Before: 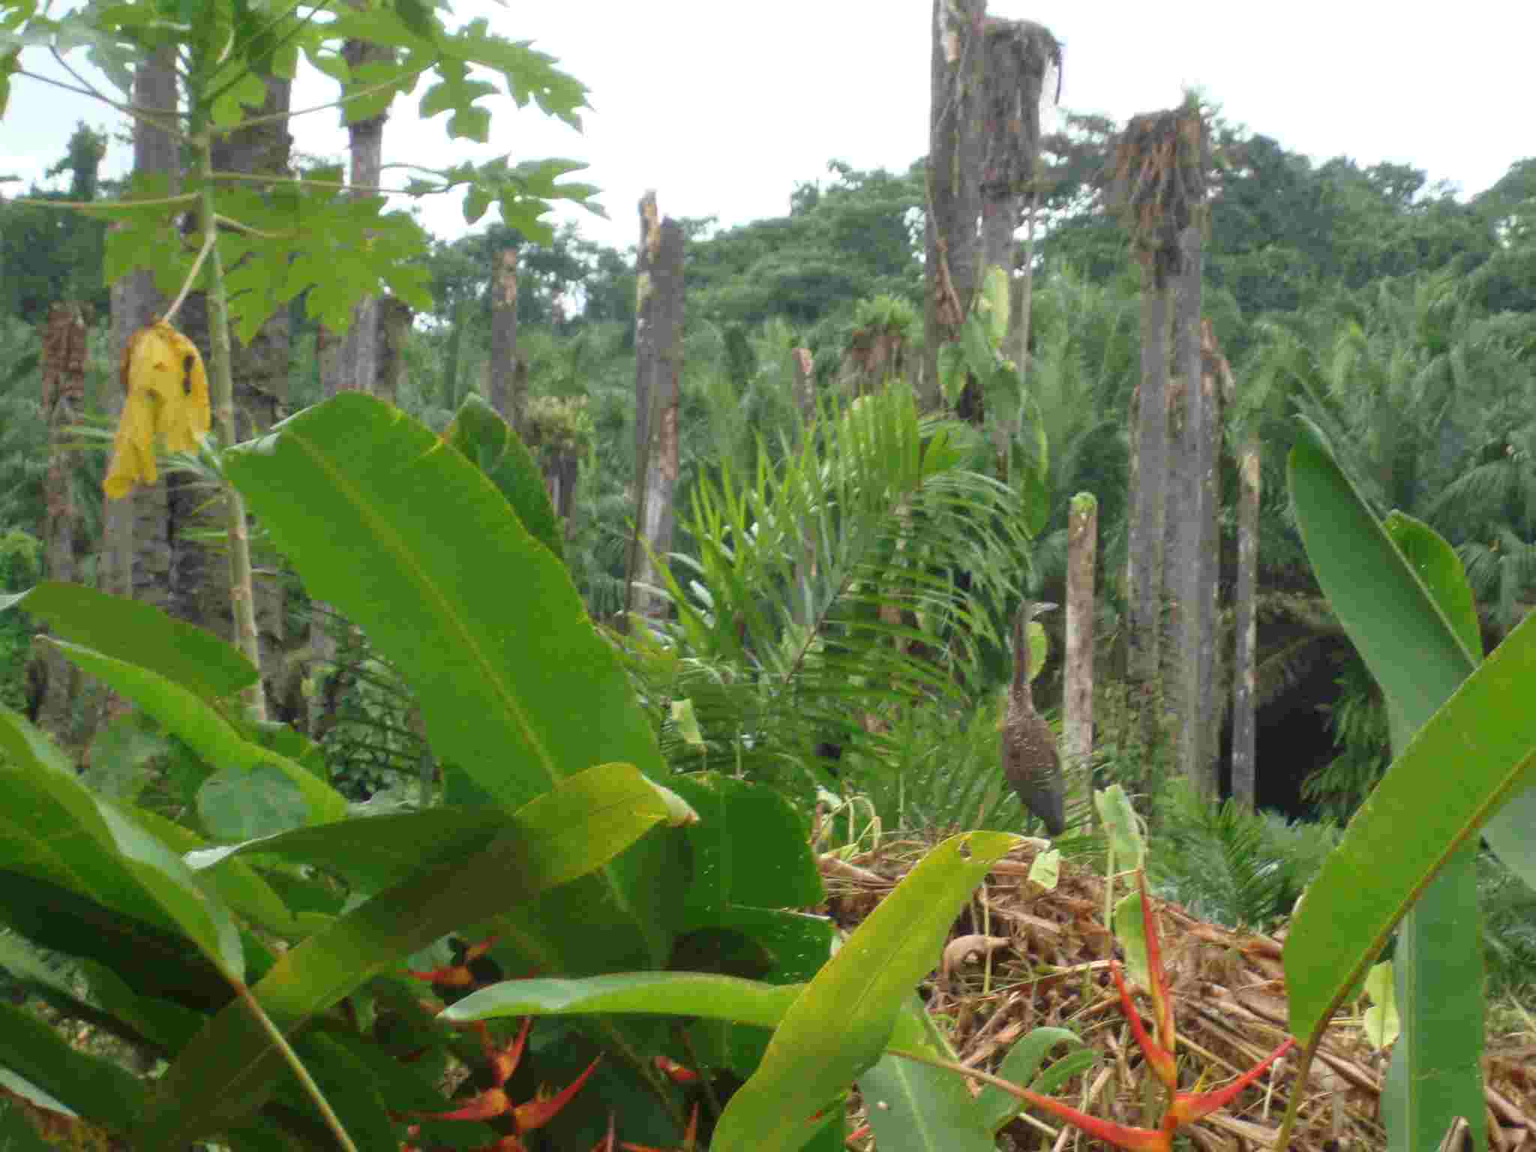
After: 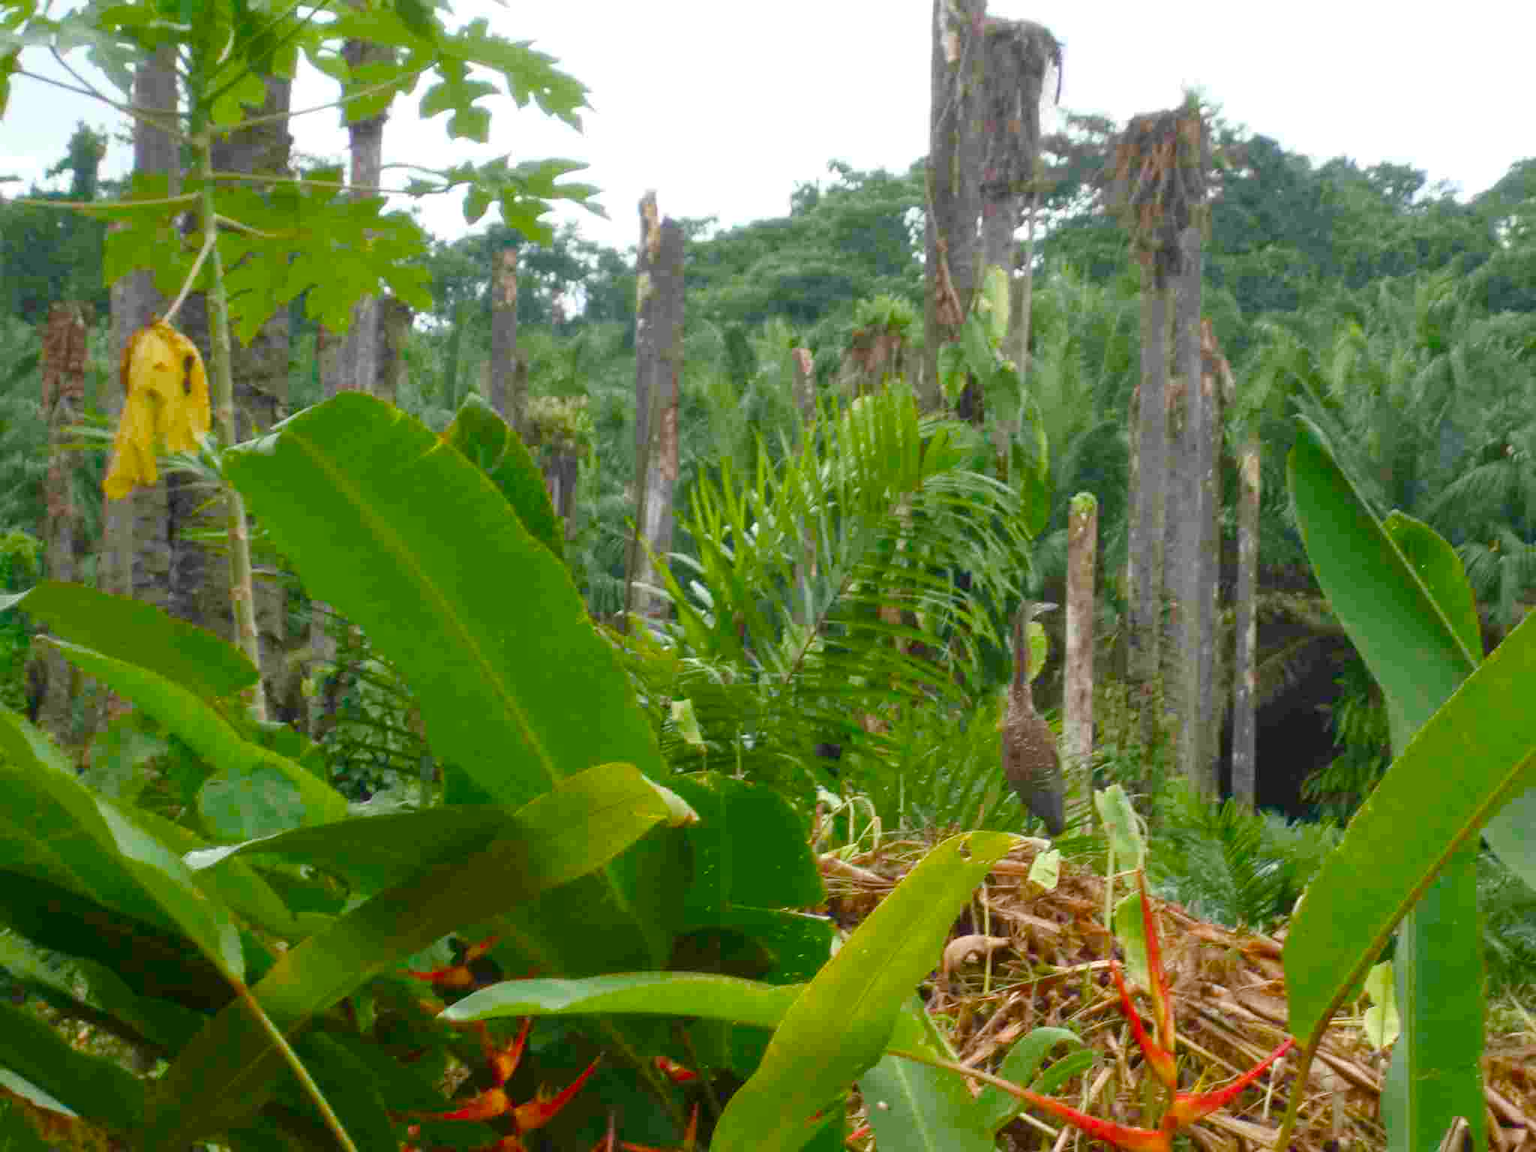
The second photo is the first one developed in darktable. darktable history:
color balance rgb: perceptual saturation grading › global saturation 23.784%, perceptual saturation grading › highlights -24.56%, perceptual saturation grading › mid-tones 24.444%, perceptual saturation grading › shadows 40.895%
